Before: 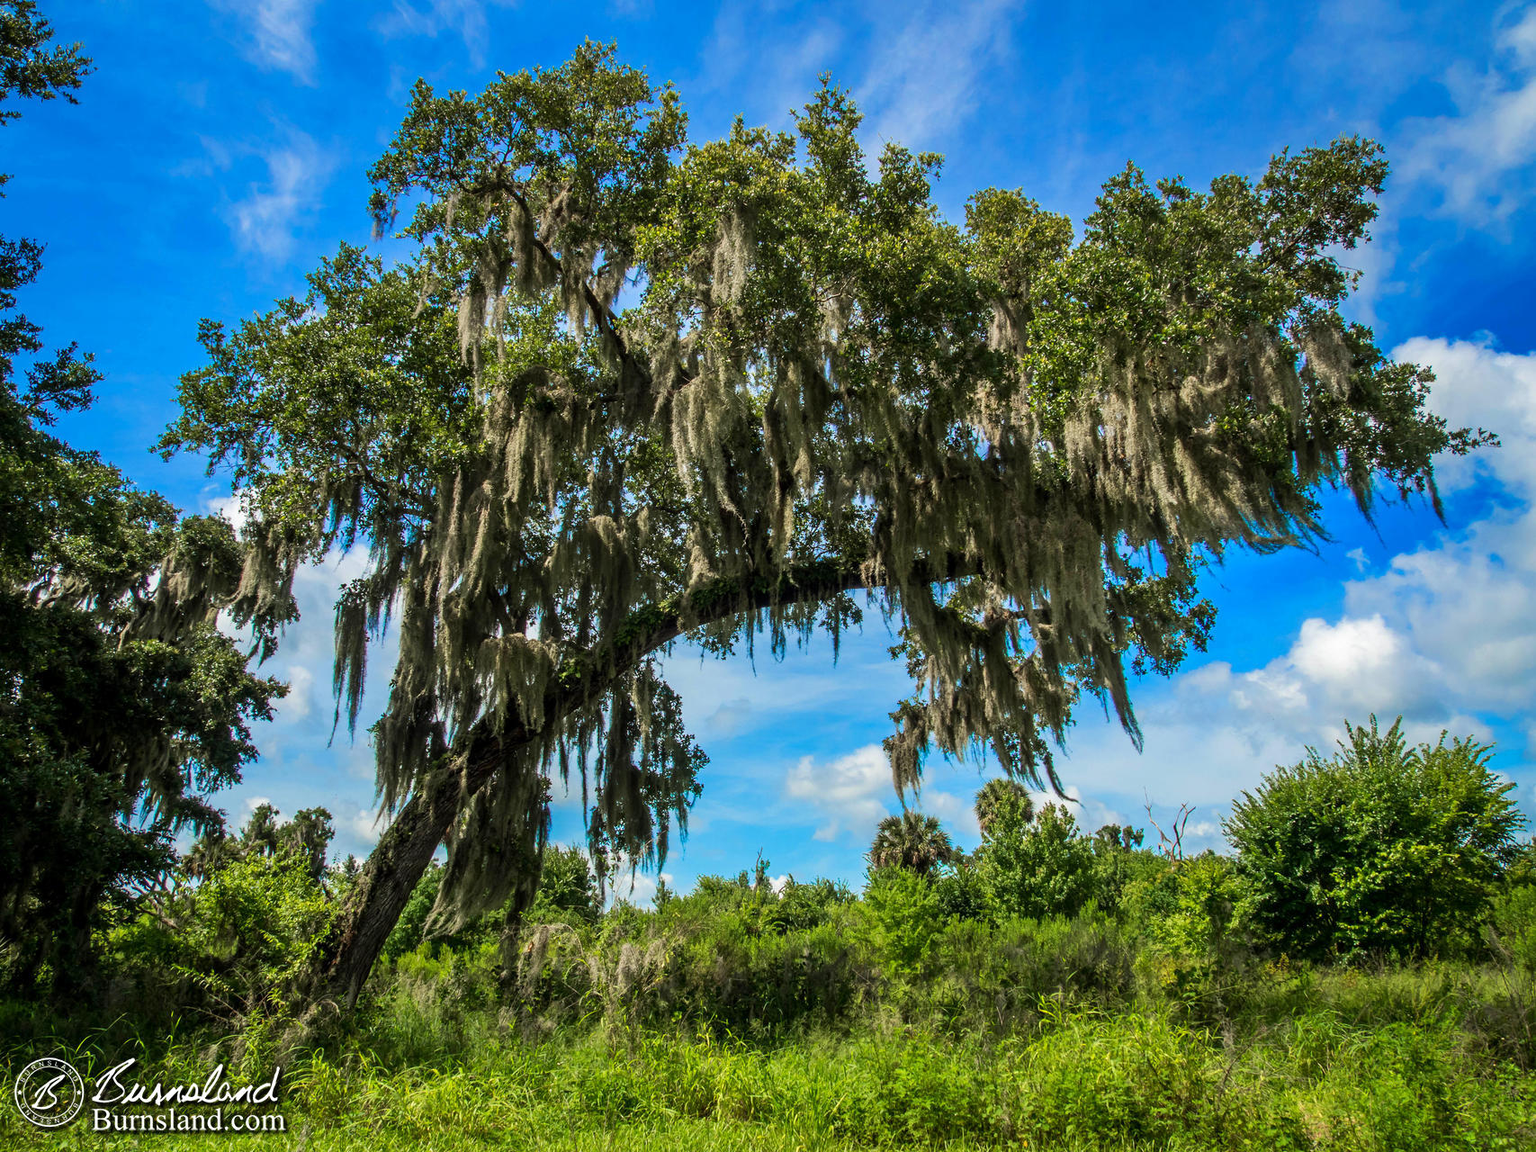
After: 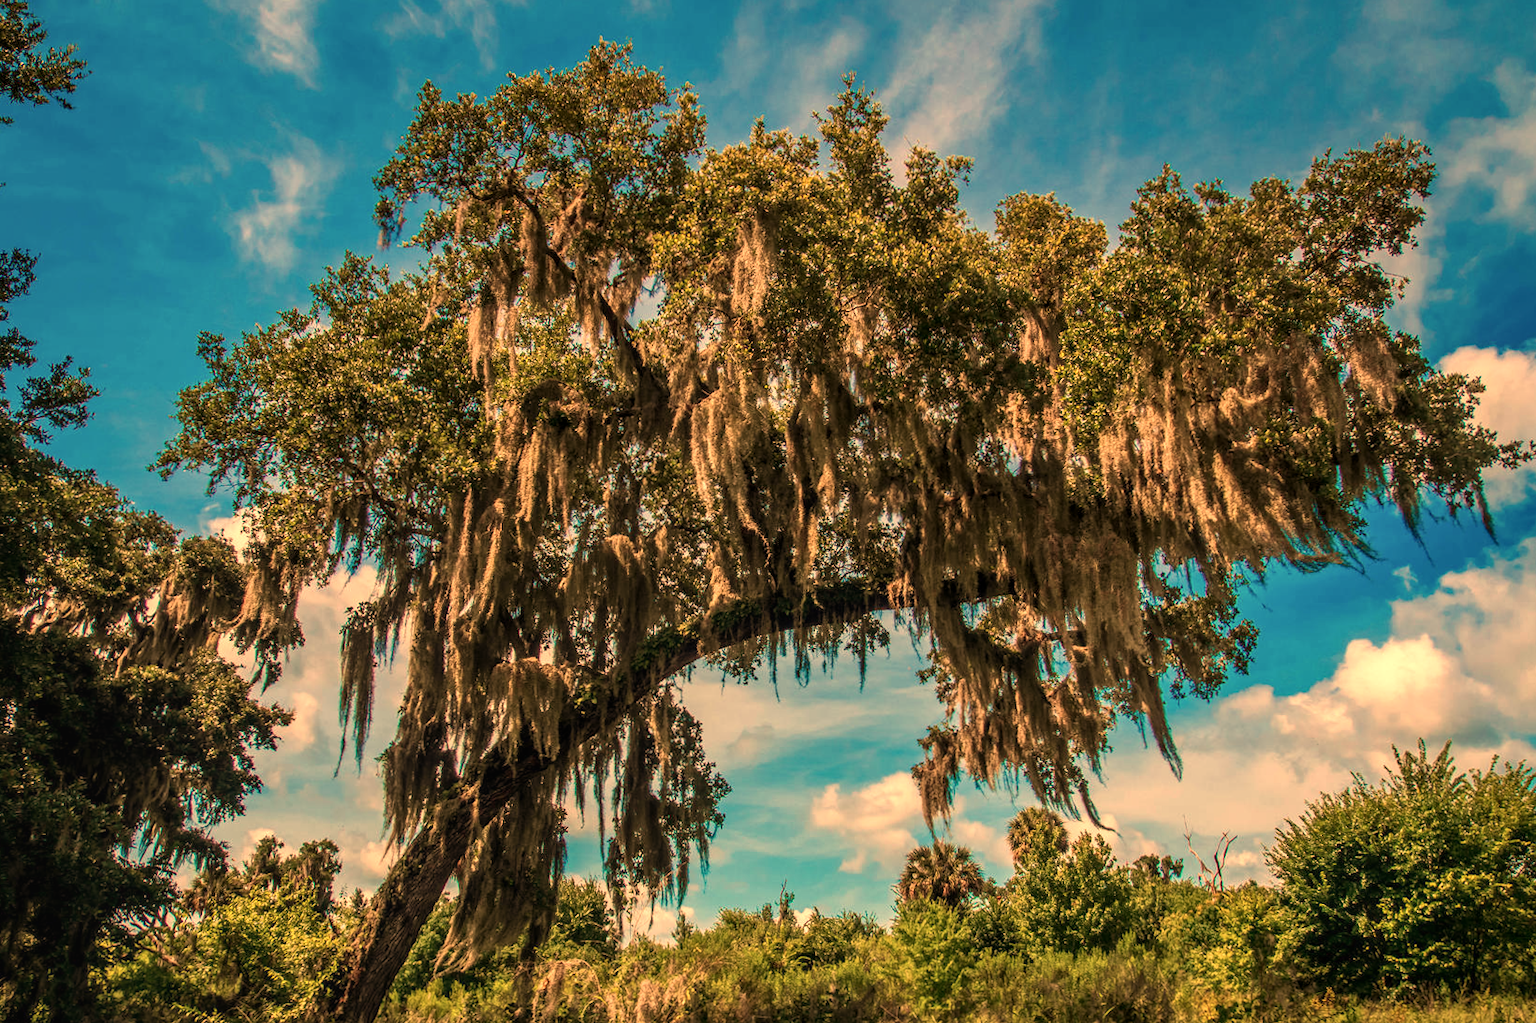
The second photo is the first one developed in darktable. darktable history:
white balance: red 1.467, blue 0.684
local contrast: on, module defaults
crop and rotate: angle 0.2°, left 0.275%, right 3.127%, bottom 14.18%
contrast brightness saturation: contrast -0.08, brightness -0.04, saturation -0.11
